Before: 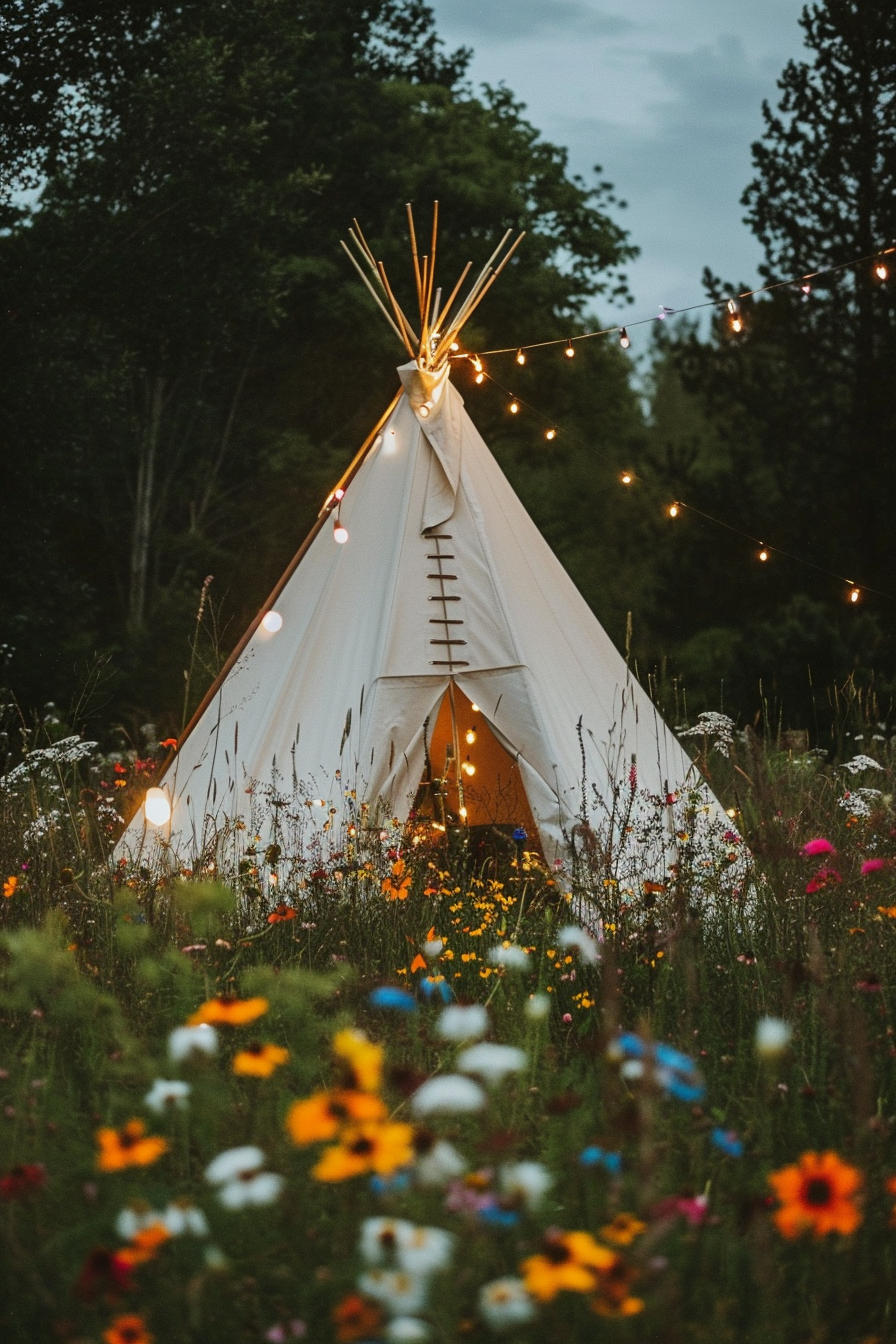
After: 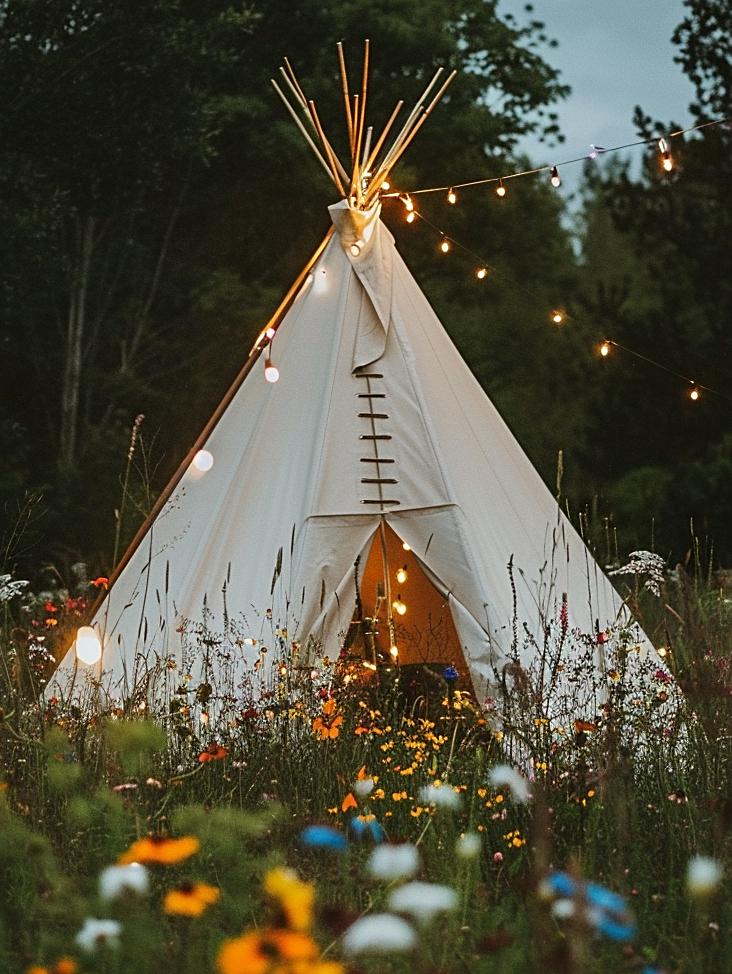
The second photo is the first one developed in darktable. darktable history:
sharpen: on, module defaults
crop: left 7.745%, top 12.021%, right 10.459%, bottom 15.477%
